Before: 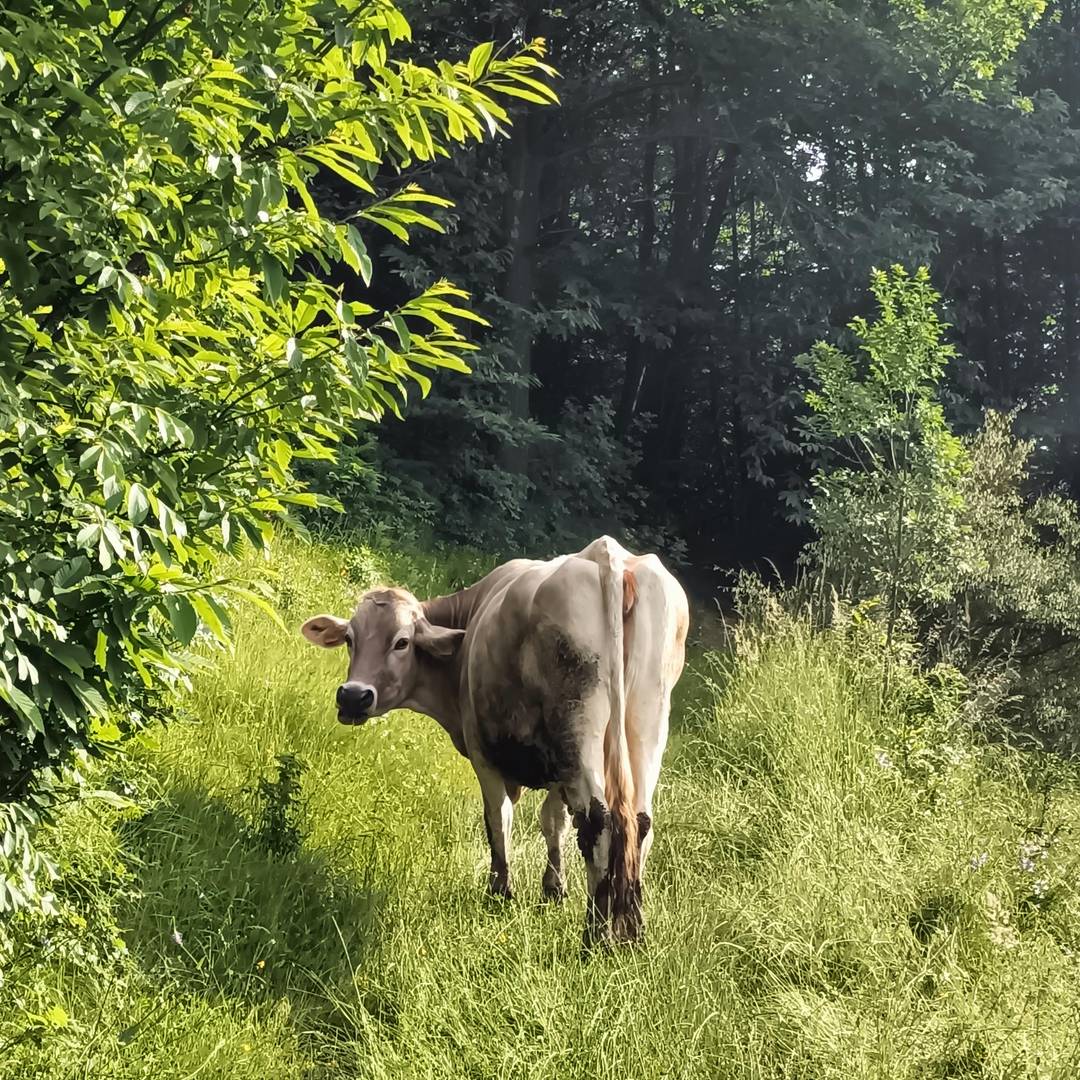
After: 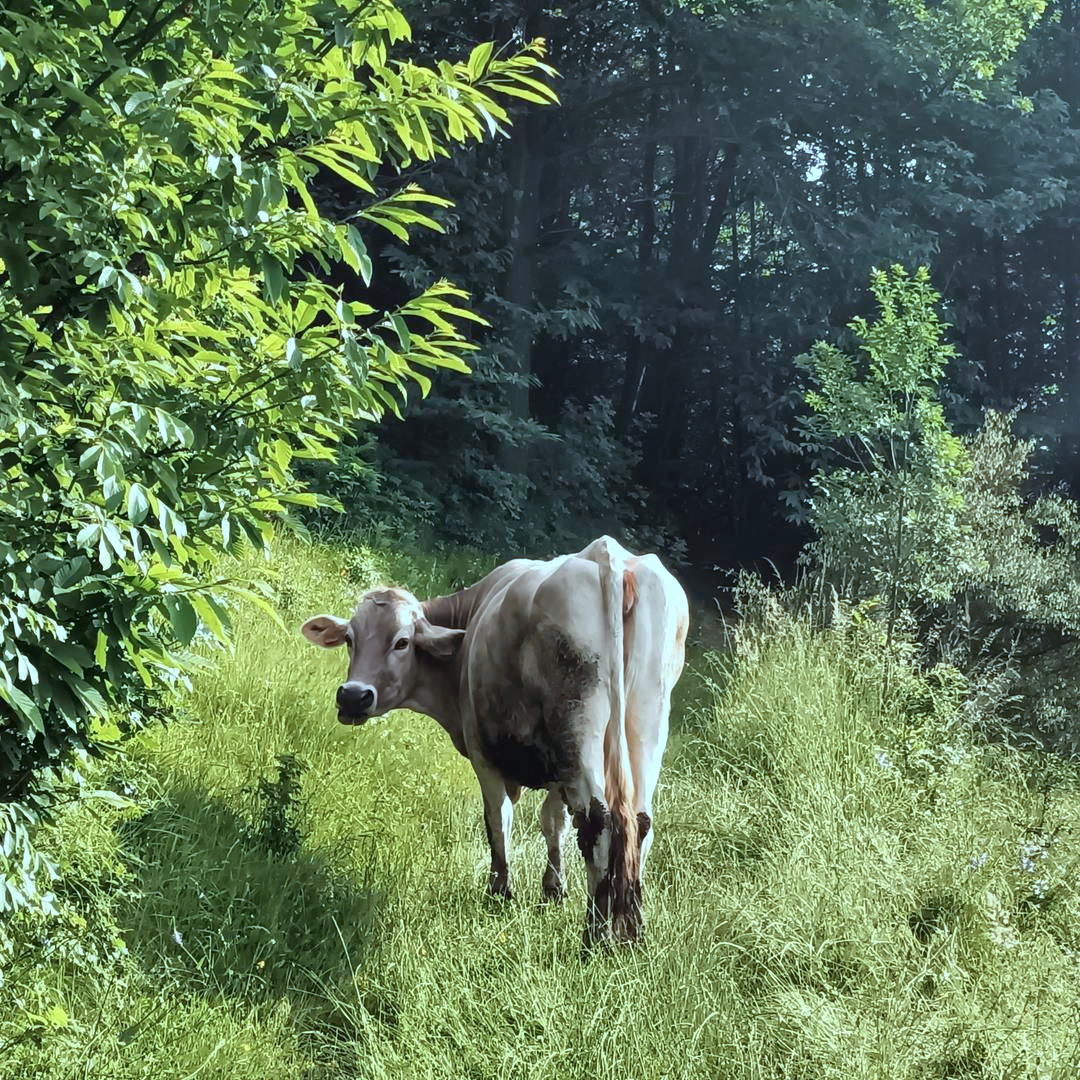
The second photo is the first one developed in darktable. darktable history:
color correction: highlights a* -10.37, highlights b* -18.66
